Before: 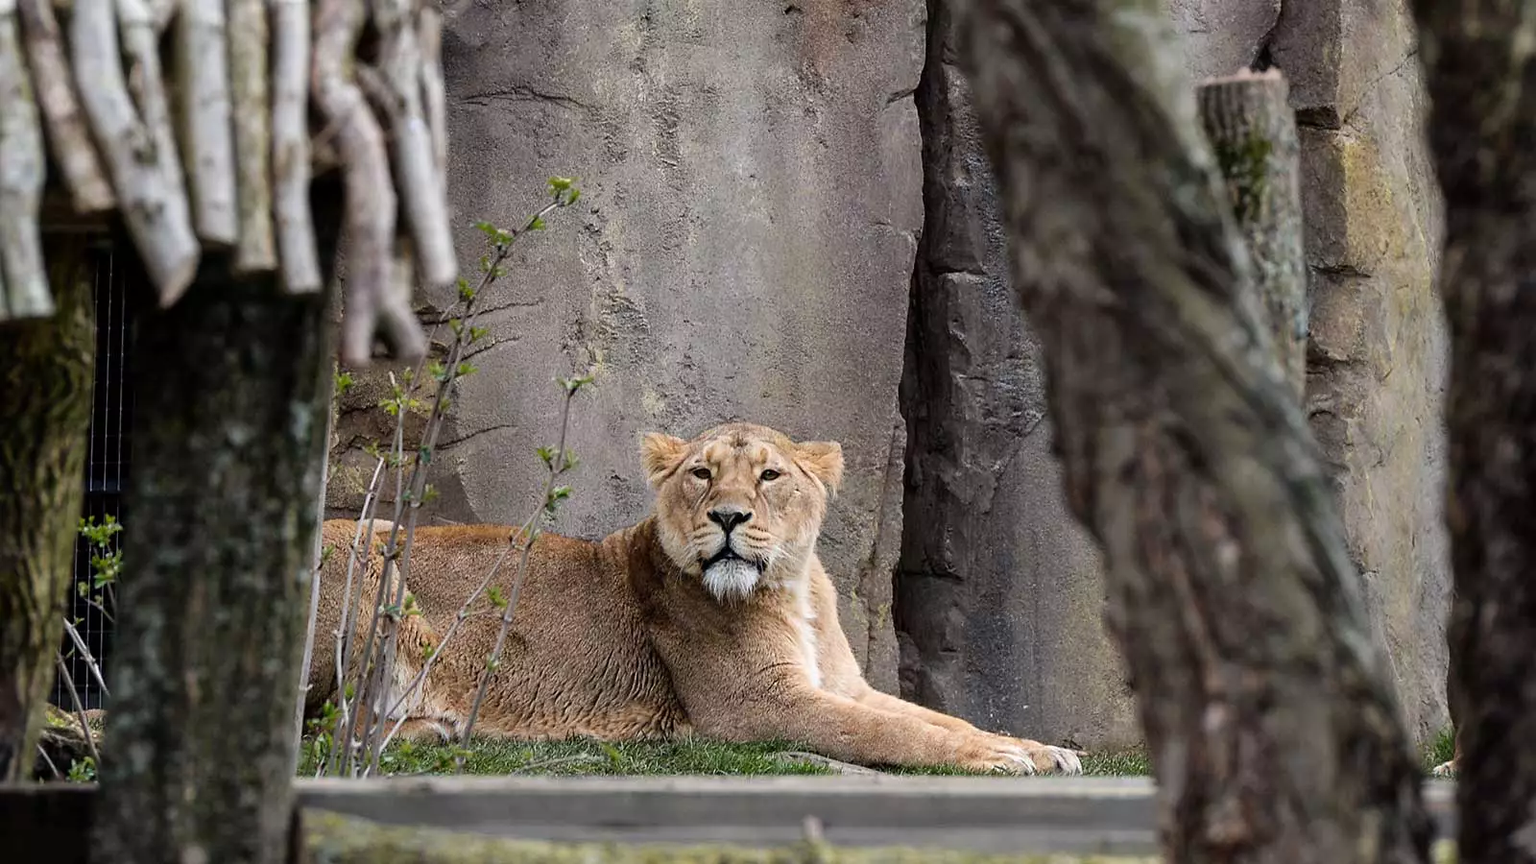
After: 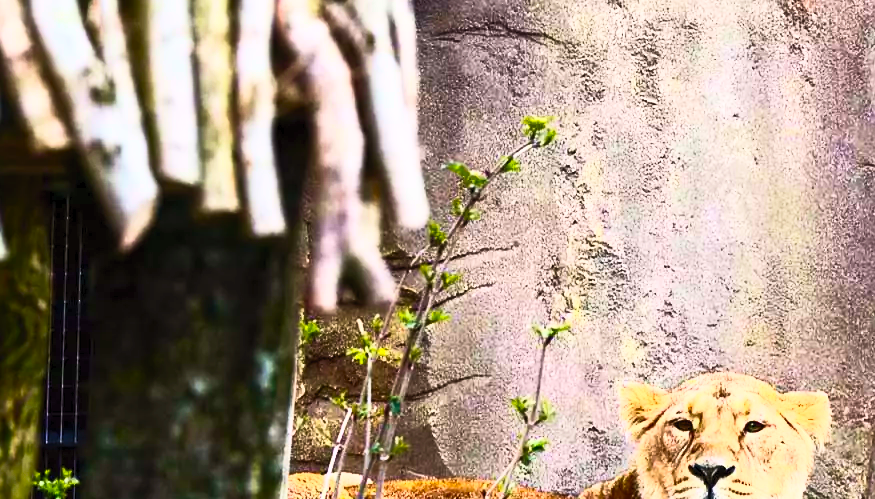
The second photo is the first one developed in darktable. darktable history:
crop and rotate: left 3.035%, top 7.559%, right 42.224%, bottom 36.946%
color balance rgb: power › hue 211.36°, linear chroma grading › global chroma 19.763%, perceptual saturation grading › global saturation 0.042%, global vibrance 29.532%
contrast brightness saturation: contrast 0.844, brightness 0.591, saturation 0.572
velvia: on, module defaults
